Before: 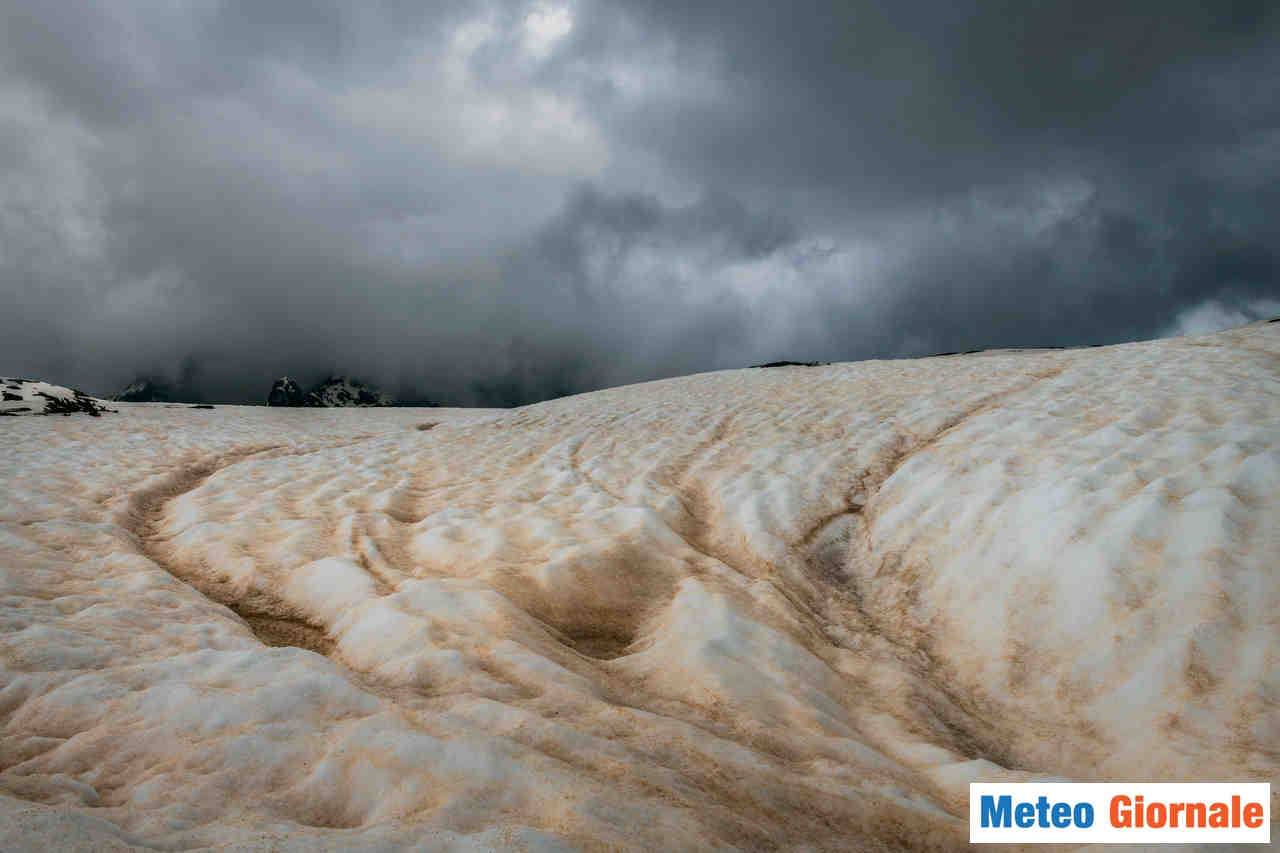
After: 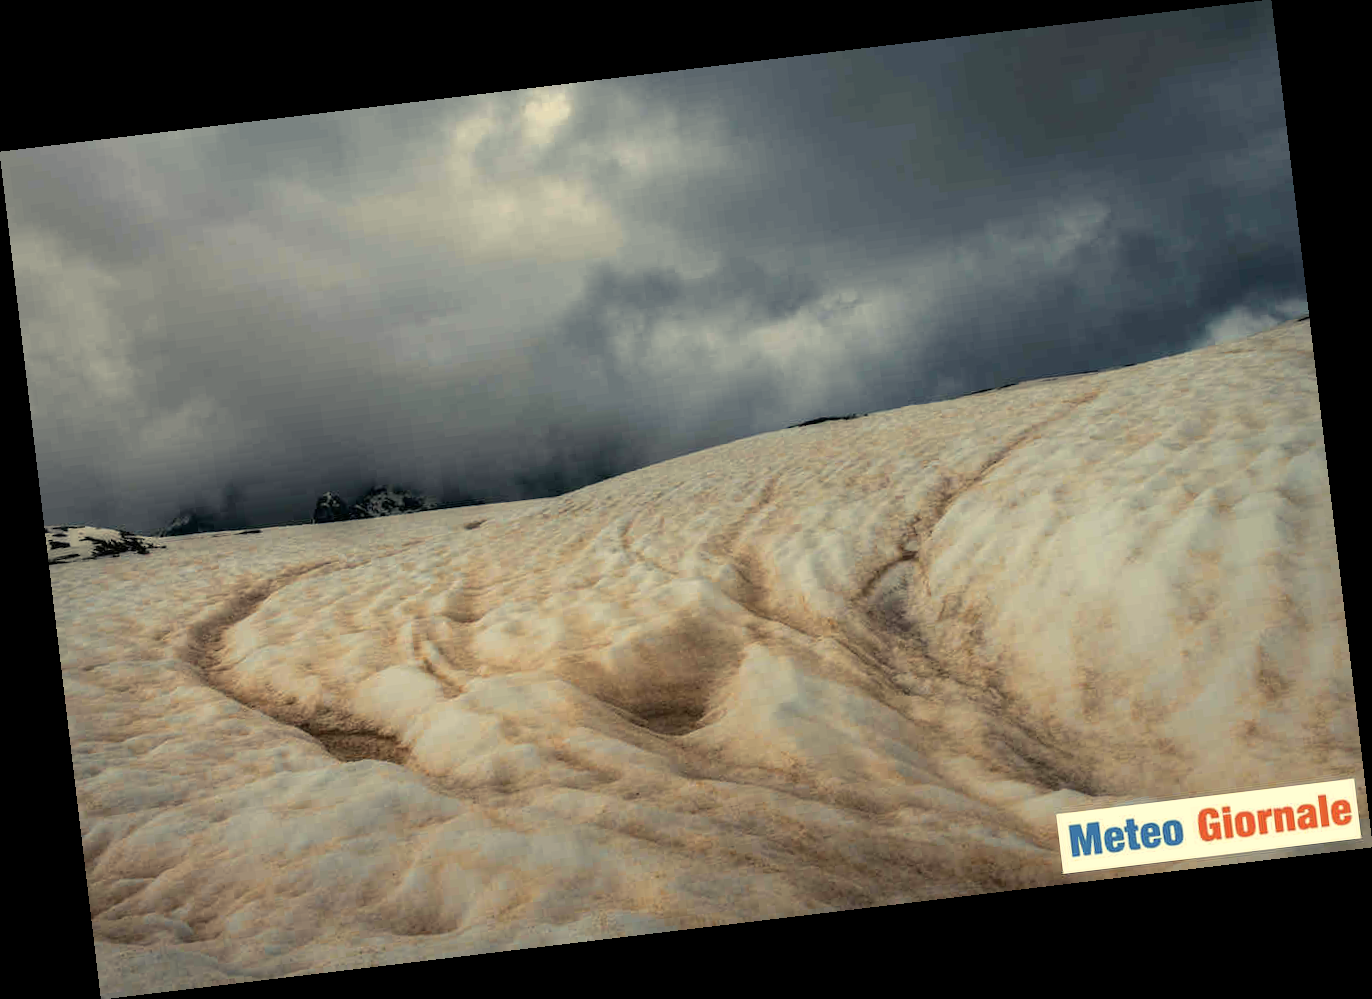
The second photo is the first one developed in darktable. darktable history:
rotate and perspective: rotation -6.83°, automatic cropping off
color balance rgb: shadows lift › chroma 2%, shadows lift › hue 263°, highlights gain › chroma 8%, highlights gain › hue 84°, linear chroma grading › global chroma -15%, saturation formula JzAzBz (2021)
